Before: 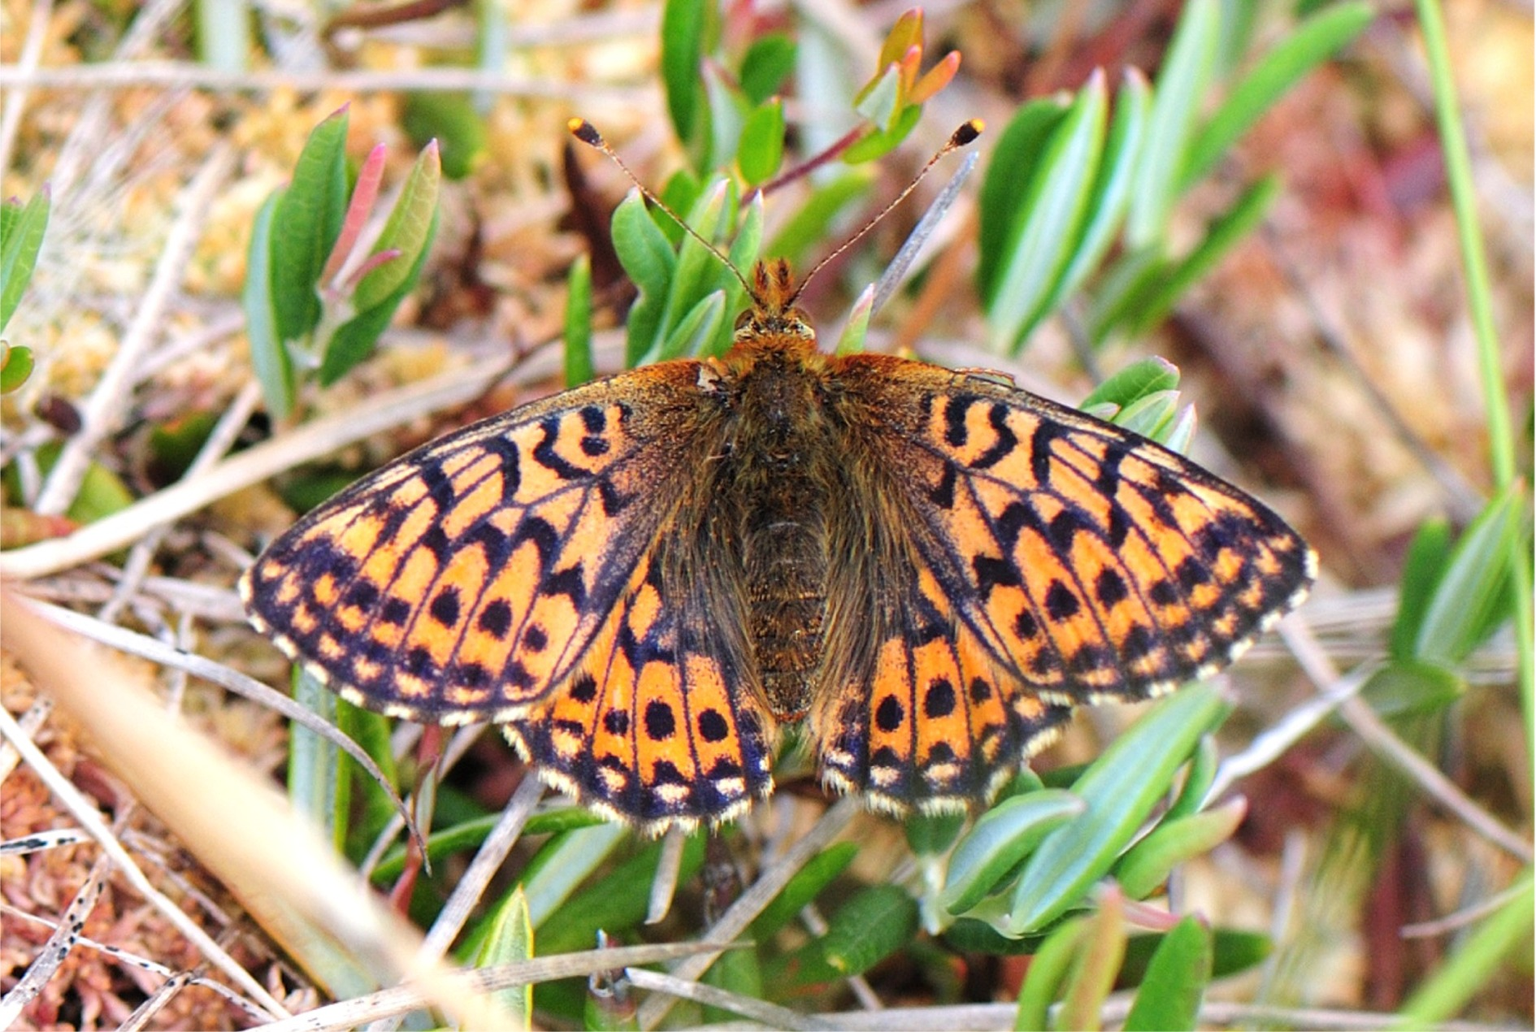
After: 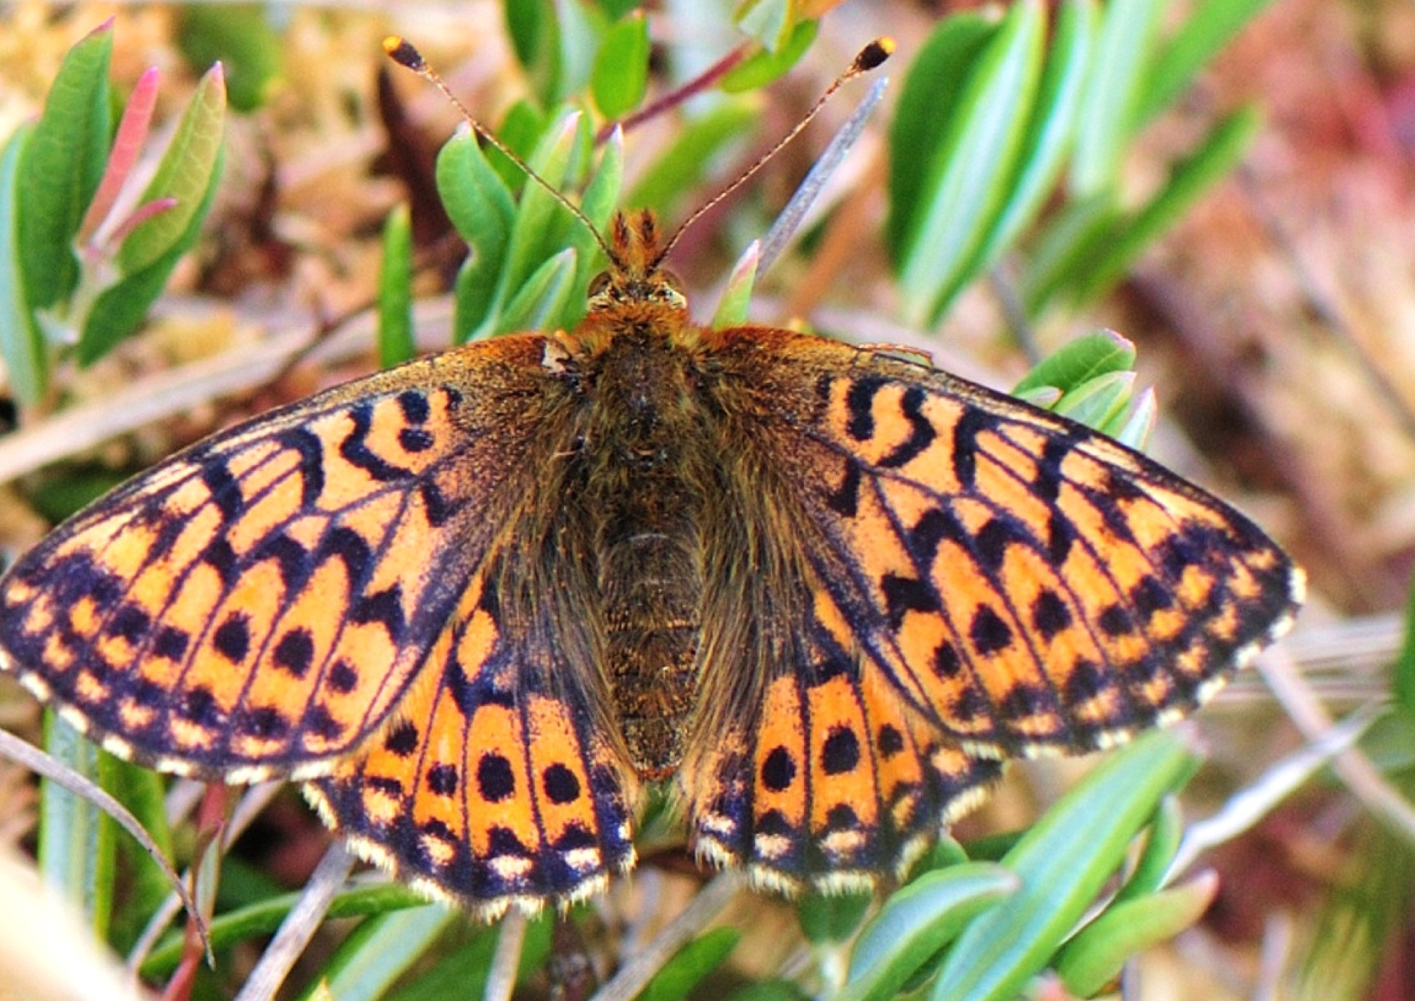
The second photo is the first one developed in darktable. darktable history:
crop: left 16.768%, top 8.653%, right 8.362%, bottom 12.485%
velvia: on, module defaults
